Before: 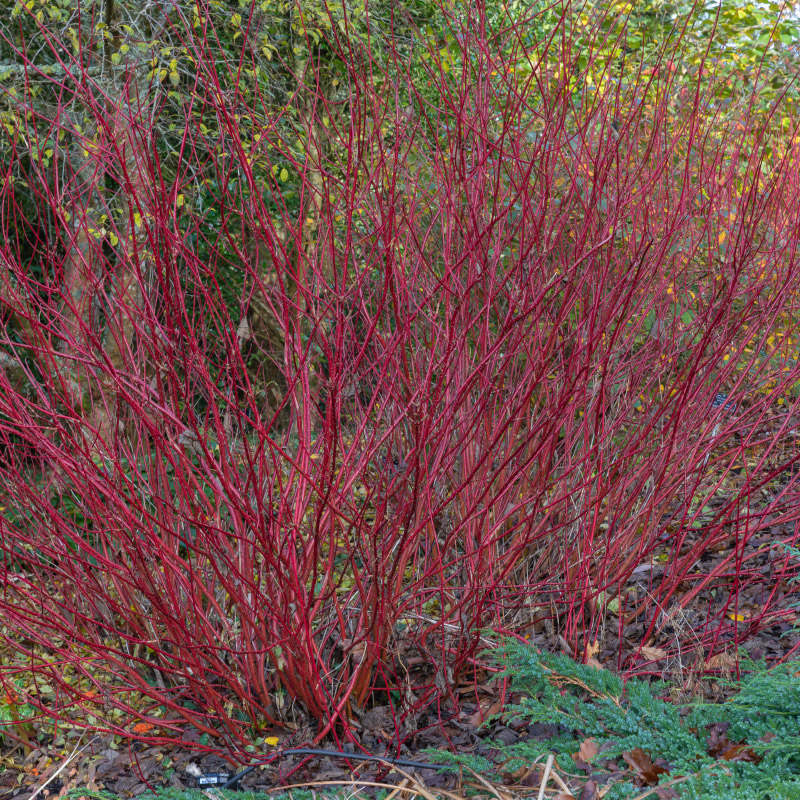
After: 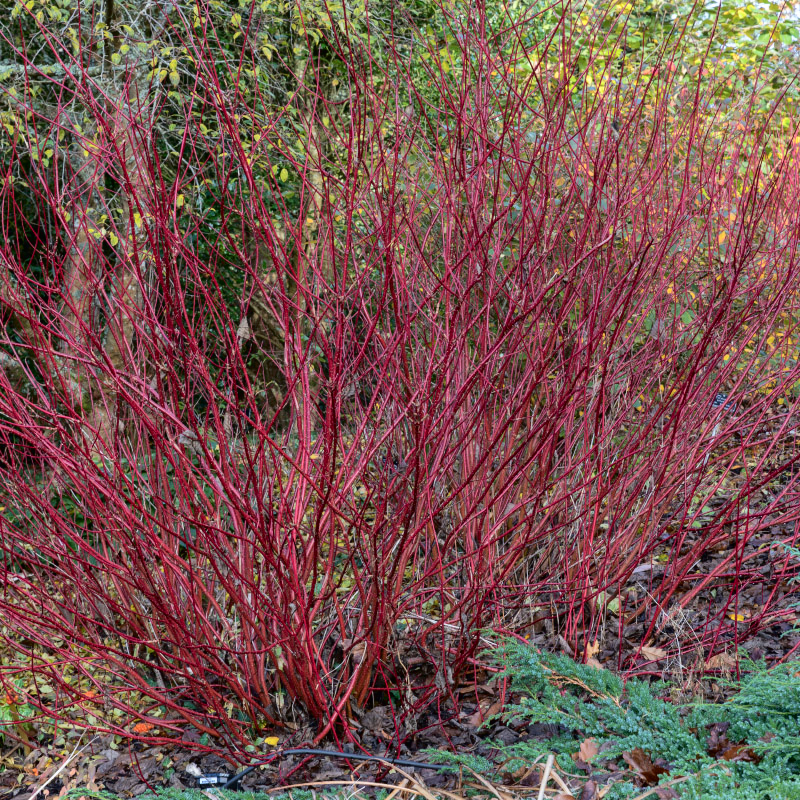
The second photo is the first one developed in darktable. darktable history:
tone curve: curves: ch0 [(0, 0) (0.003, 0.004) (0.011, 0.006) (0.025, 0.011) (0.044, 0.017) (0.069, 0.029) (0.1, 0.047) (0.136, 0.07) (0.177, 0.121) (0.224, 0.182) (0.277, 0.257) (0.335, 0.342) (0.399, 0.432) (0.468, 0.526) (0.543, 0.621) (0.623, 0.711) (0.709, 0.792) (0.801, 0.87) (0.898, 0.951) (1, 1)], color space Lab, independent channels, preserve colors none
